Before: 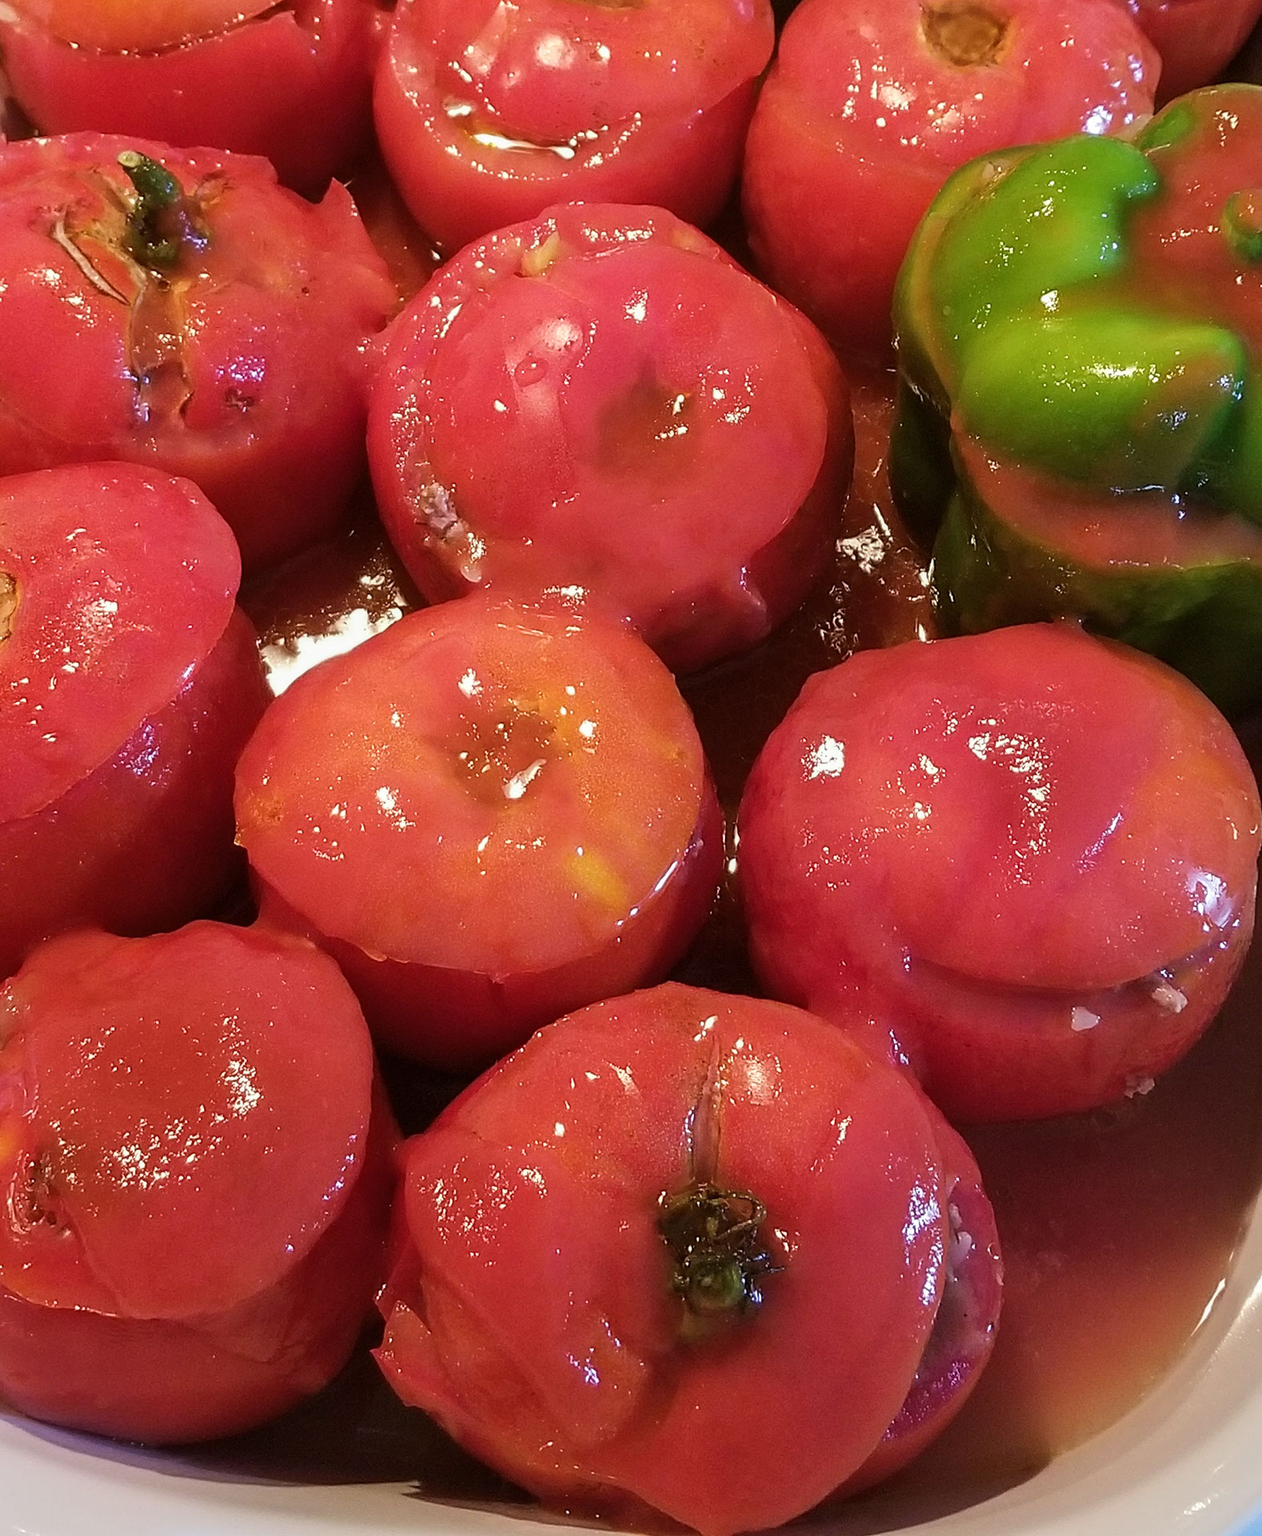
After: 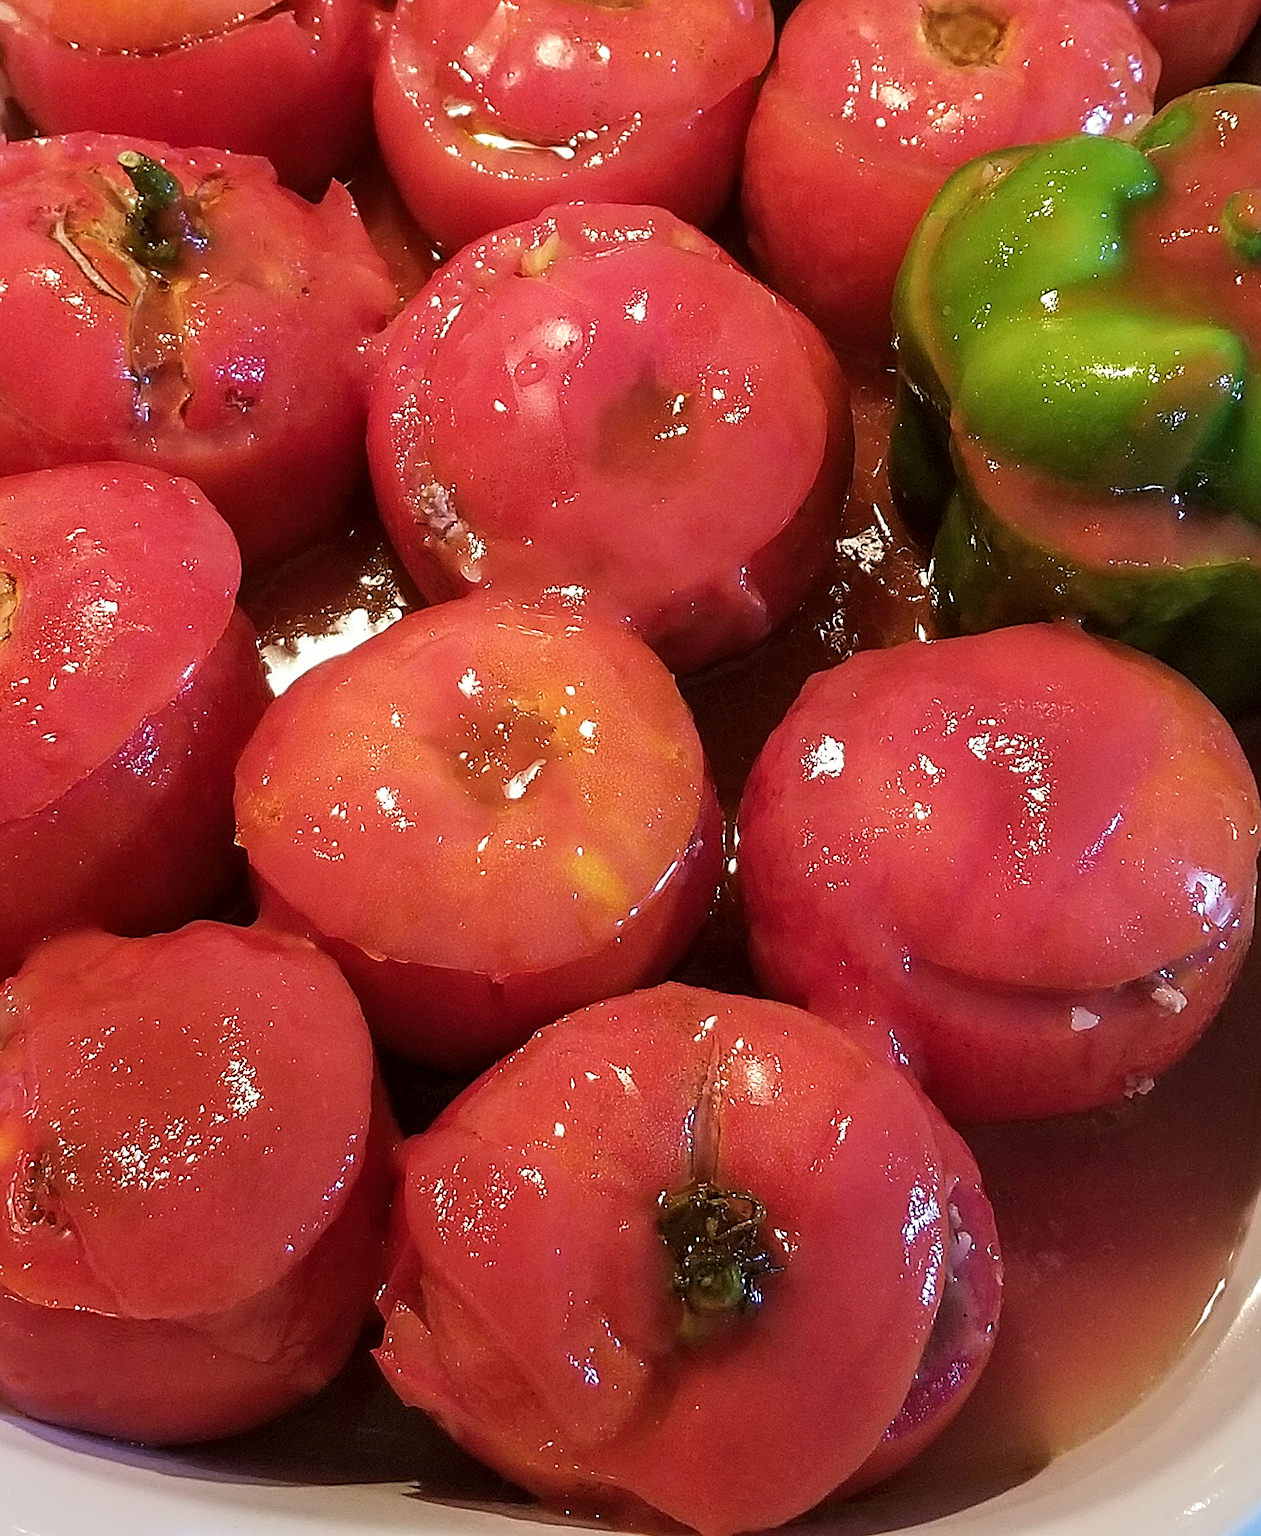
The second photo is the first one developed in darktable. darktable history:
local contrast: highlights 104%, shadows 99%, detail 119%, midtone range 0.2
sharpen: on, module defaults
